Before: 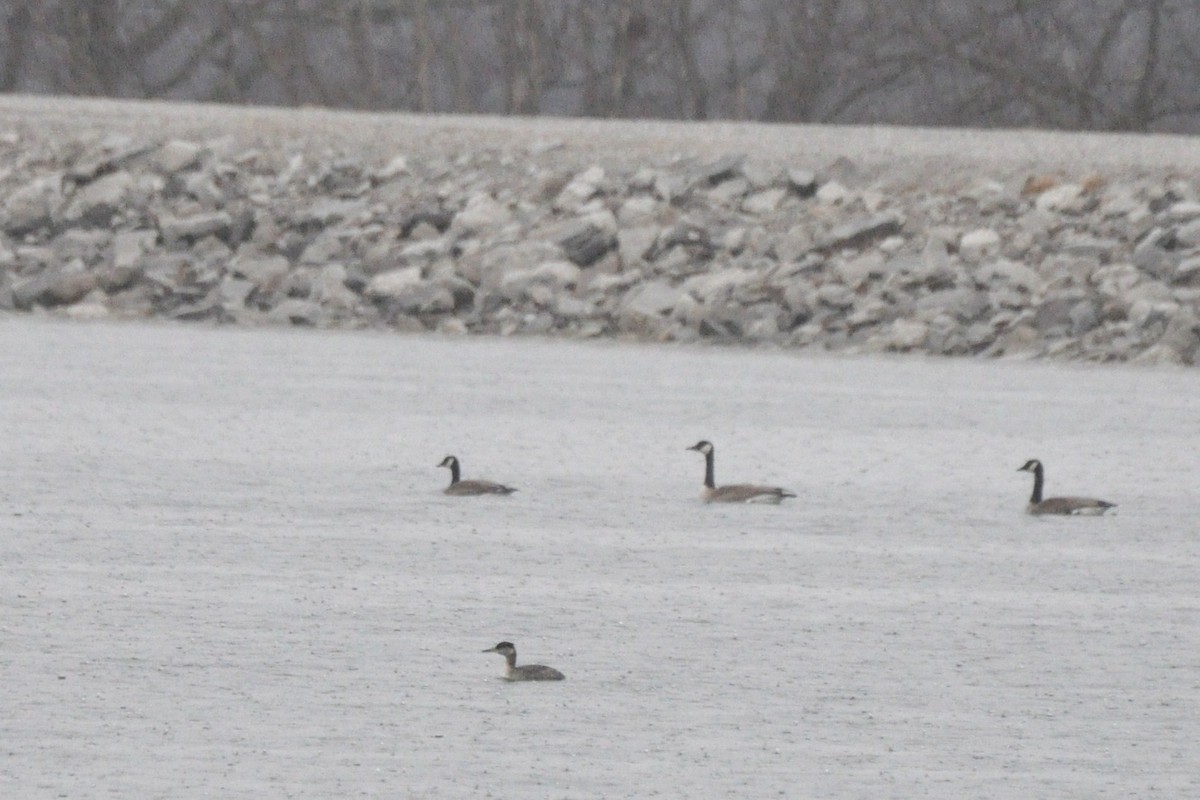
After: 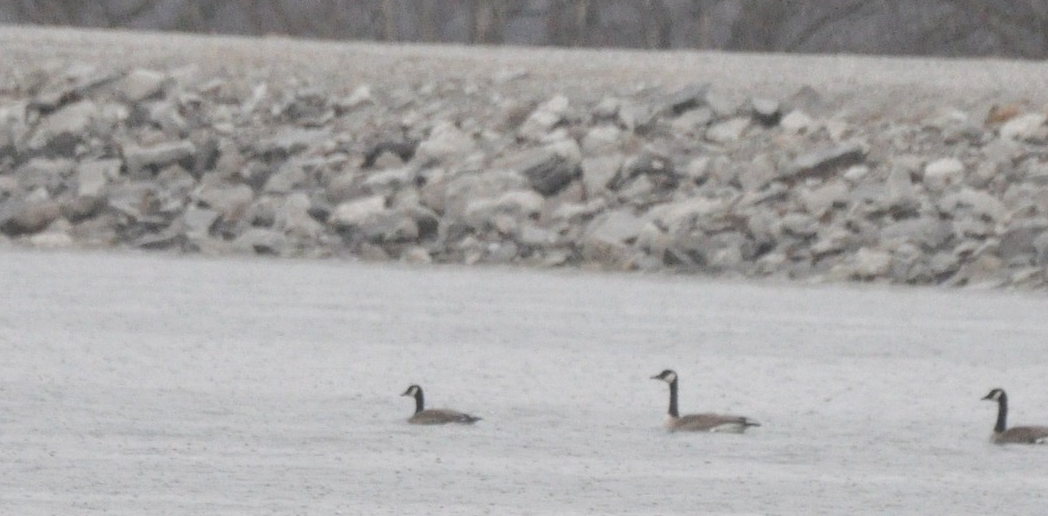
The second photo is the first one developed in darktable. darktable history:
exposure: compensate highlight preservation false
crop: left 3.015%, top 8.969%, right 9.647%, bottom 26.457%
